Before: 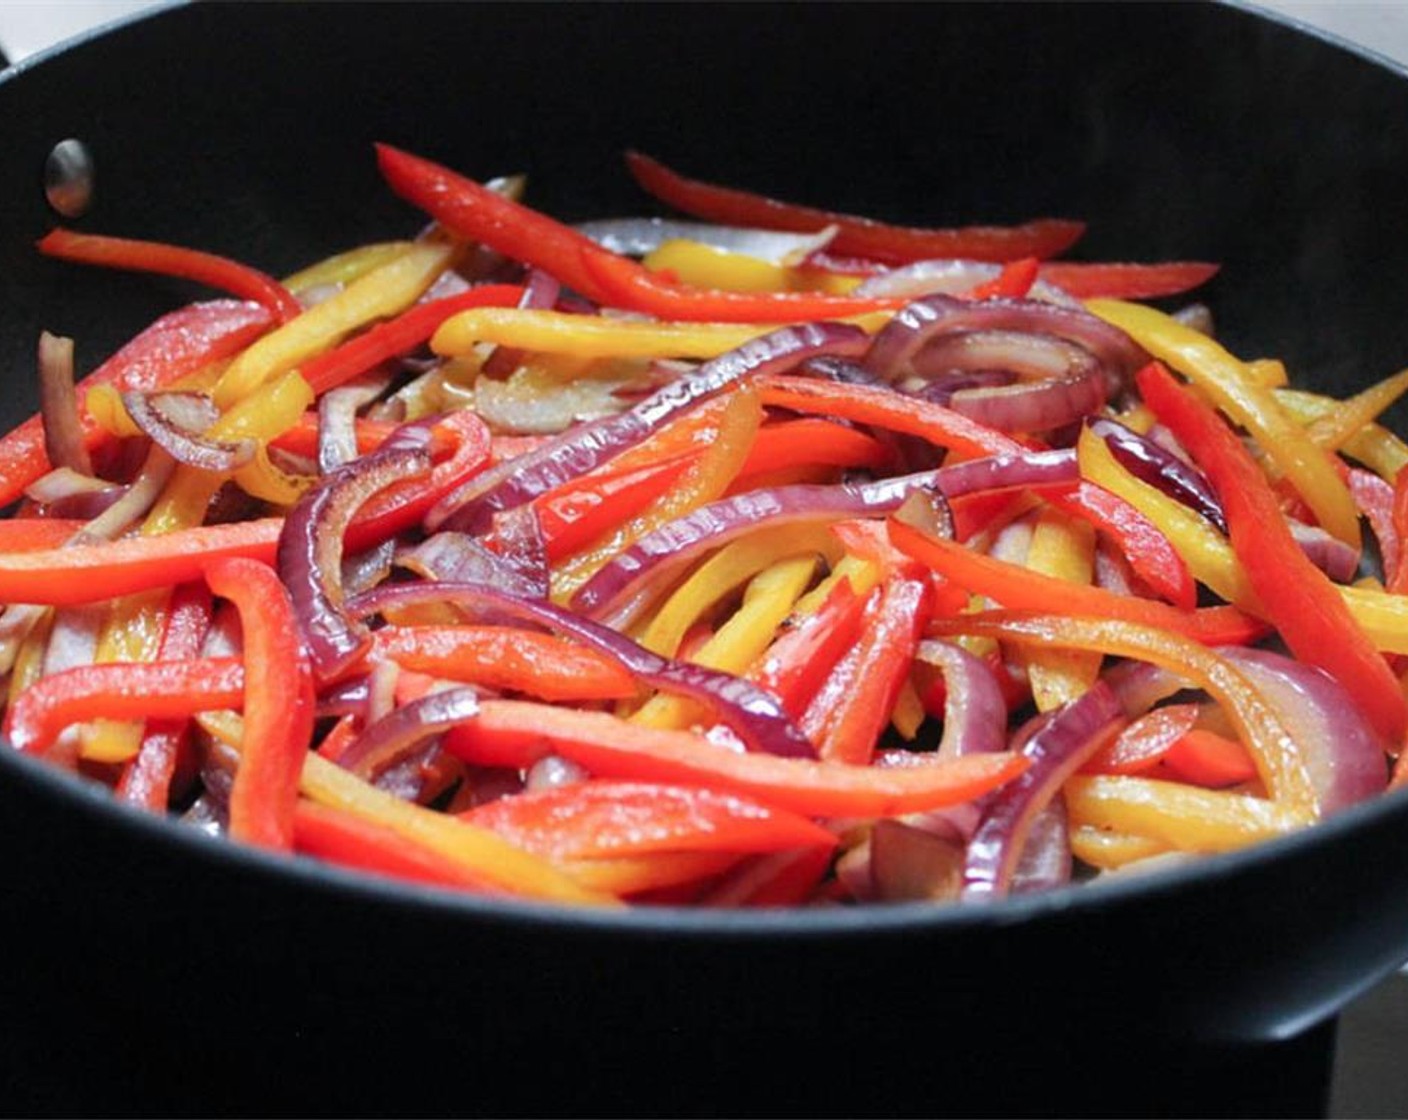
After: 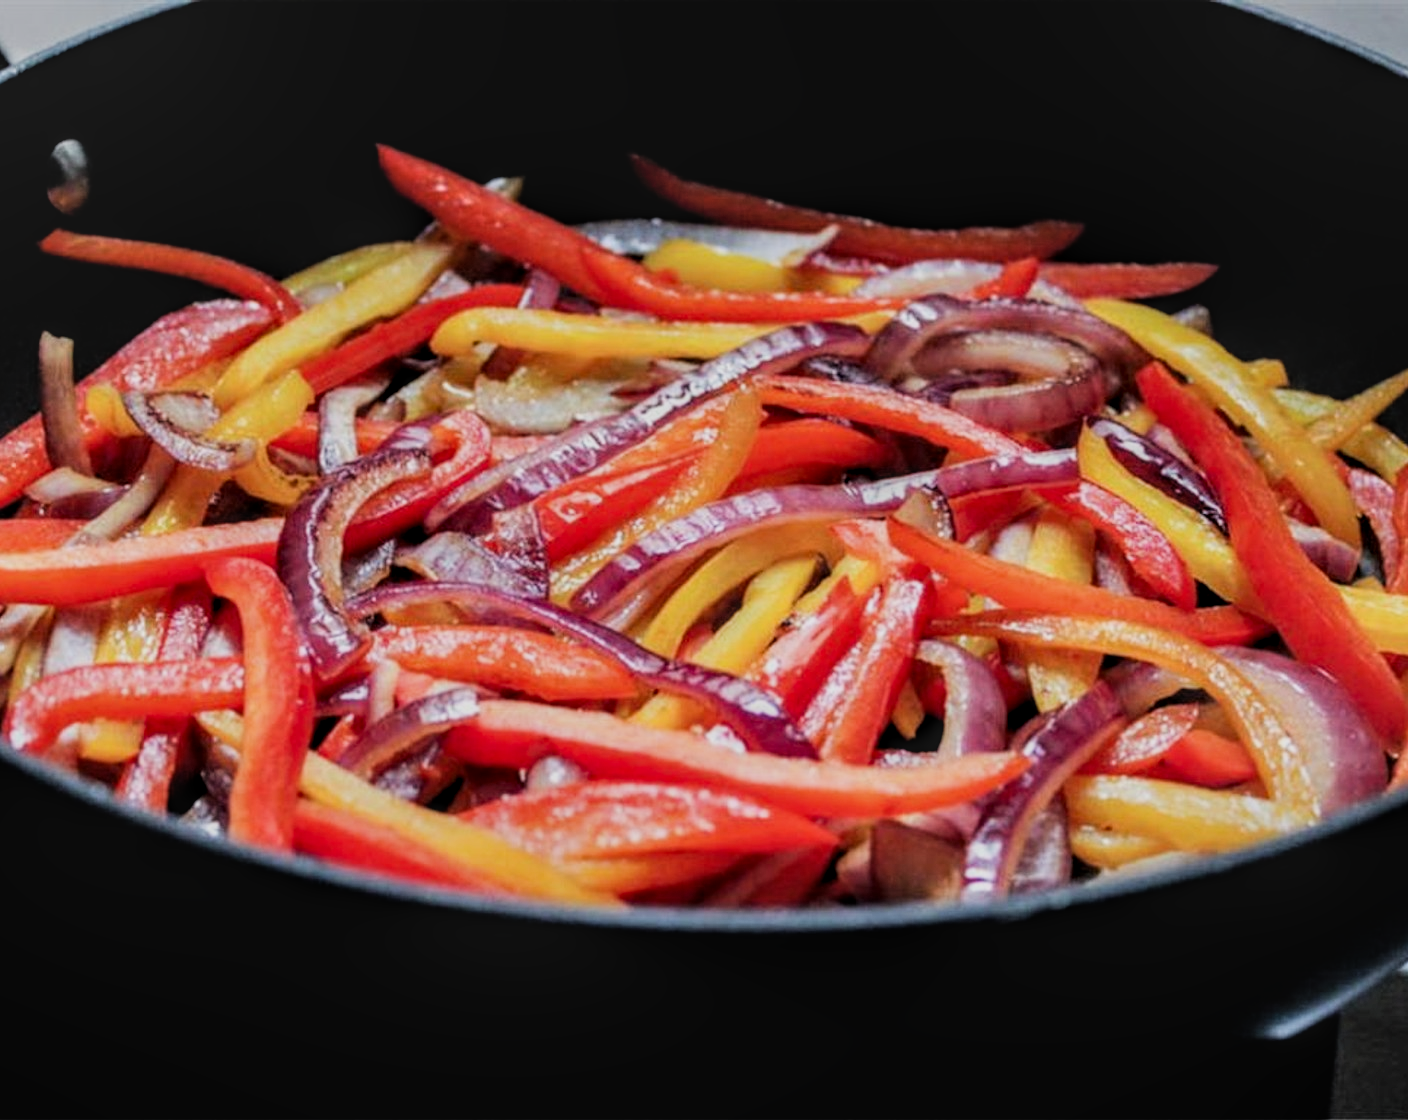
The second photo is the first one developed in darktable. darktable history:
filmic rgb: black relative exposure -5 EV, hardness 2.88, contrast 1.3, highlights saturation mix -30%
local contrast: highlights 0%, shadows 0%, detail 133%
